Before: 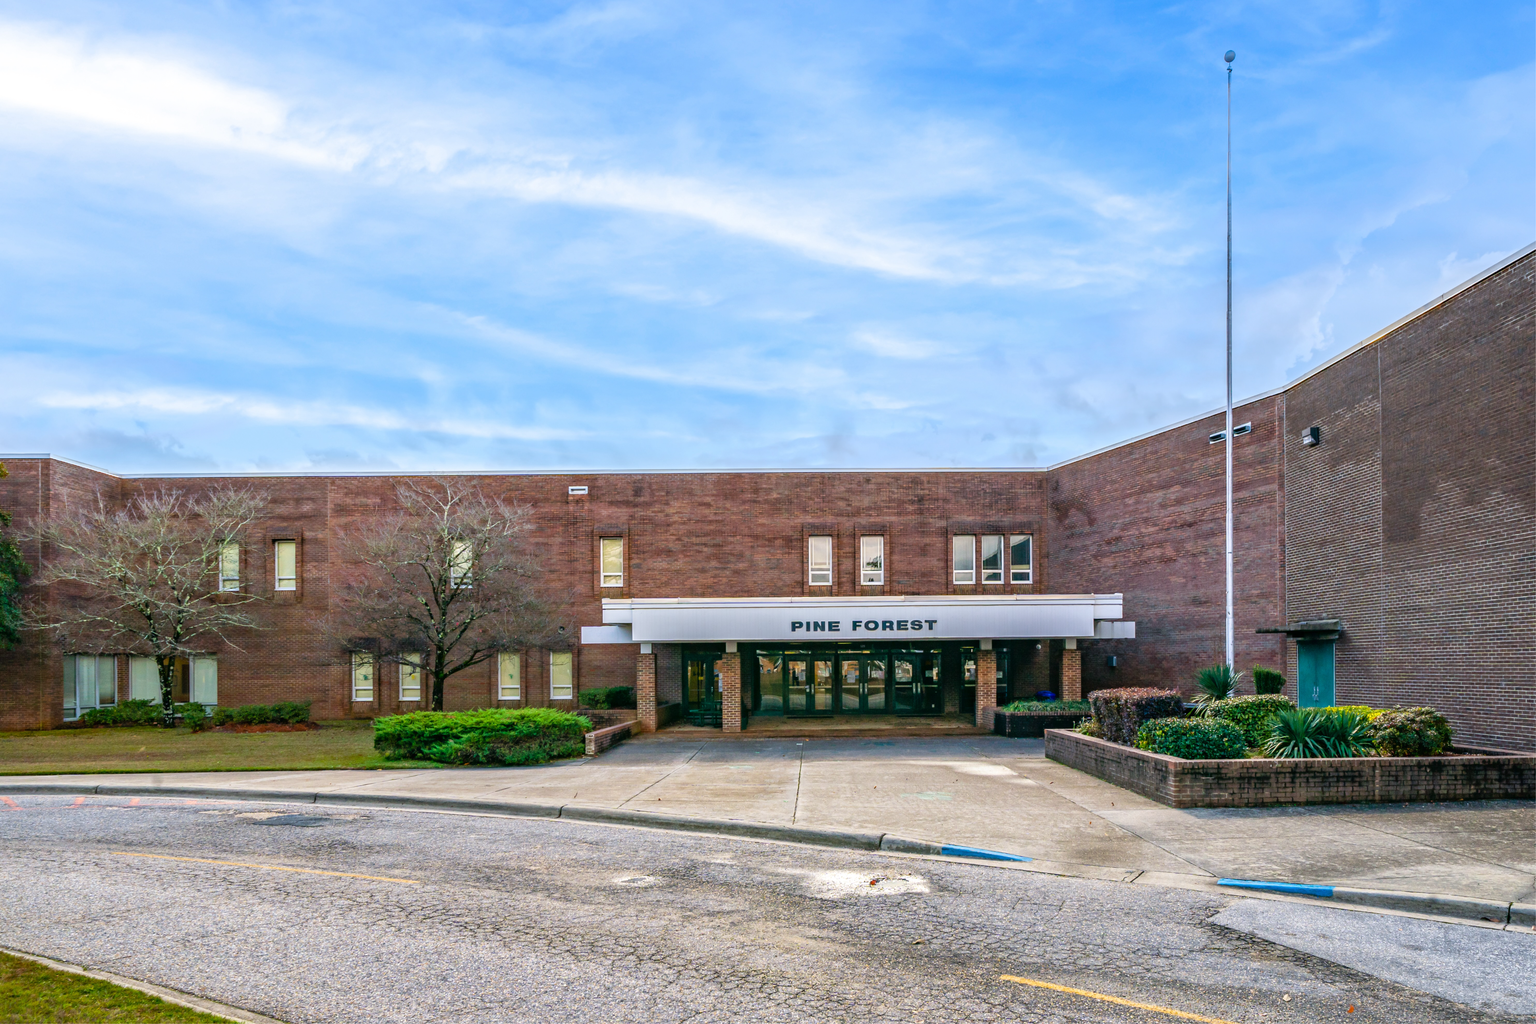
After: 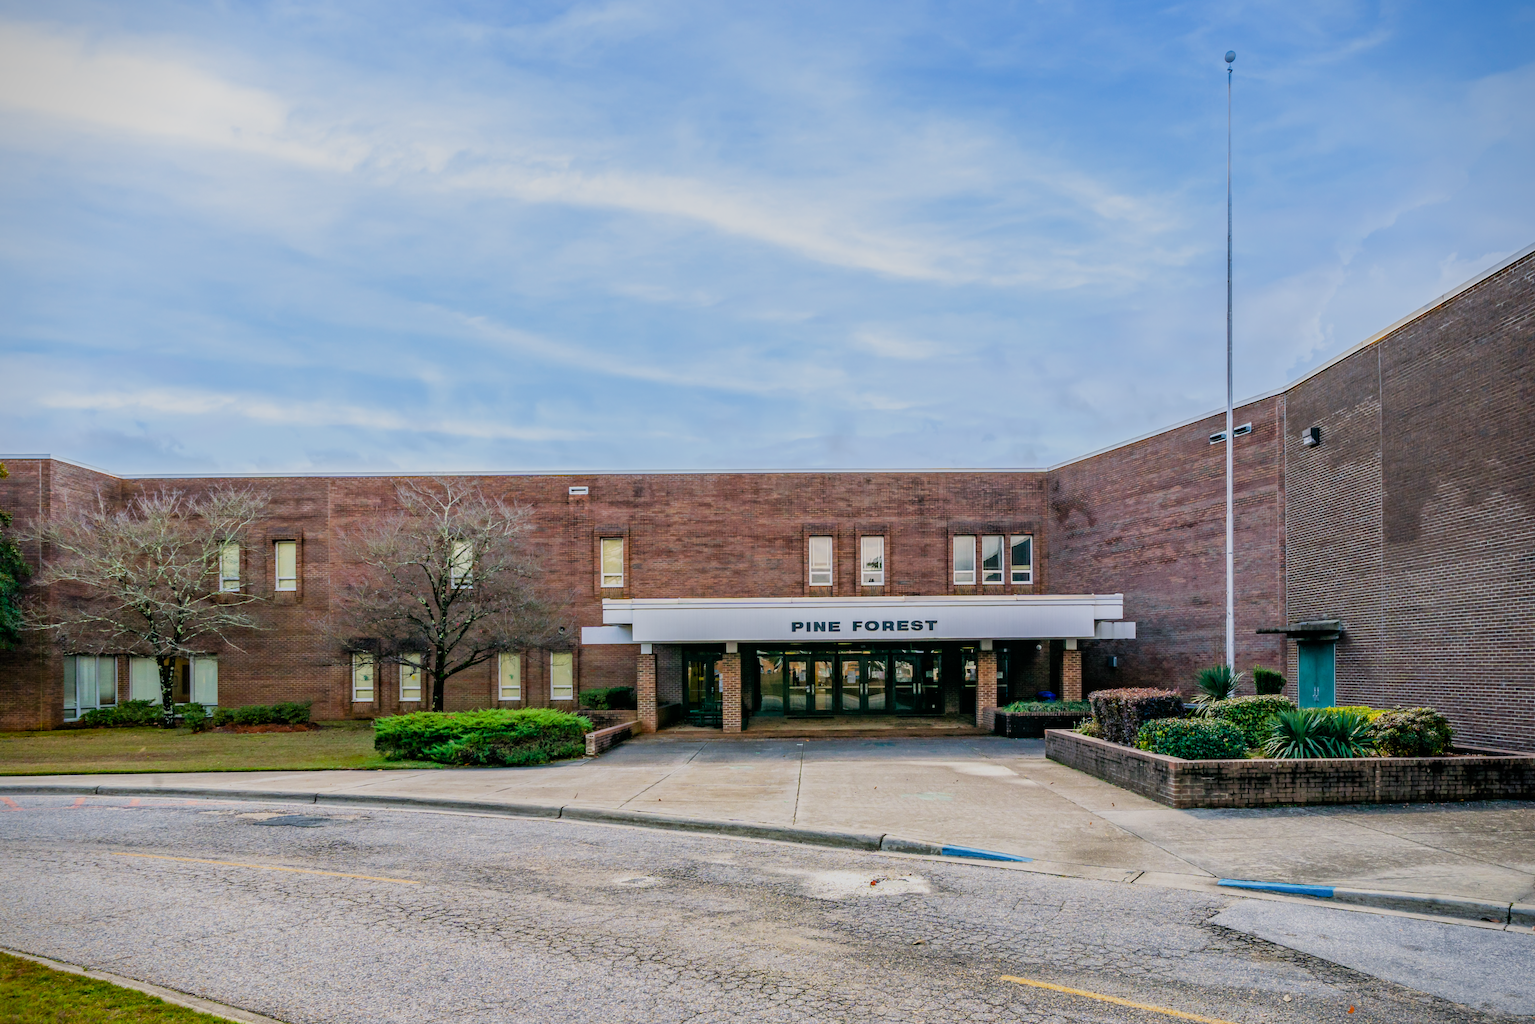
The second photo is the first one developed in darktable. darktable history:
filmic rgb: black relative exposure -7.65 EV, white relative exposure 4.56 EV, hardness 3.61
contrast brightness saturation: contrast 0.074
vignetting: fall-off start 91.38%, saturation 0.381, unbound false
